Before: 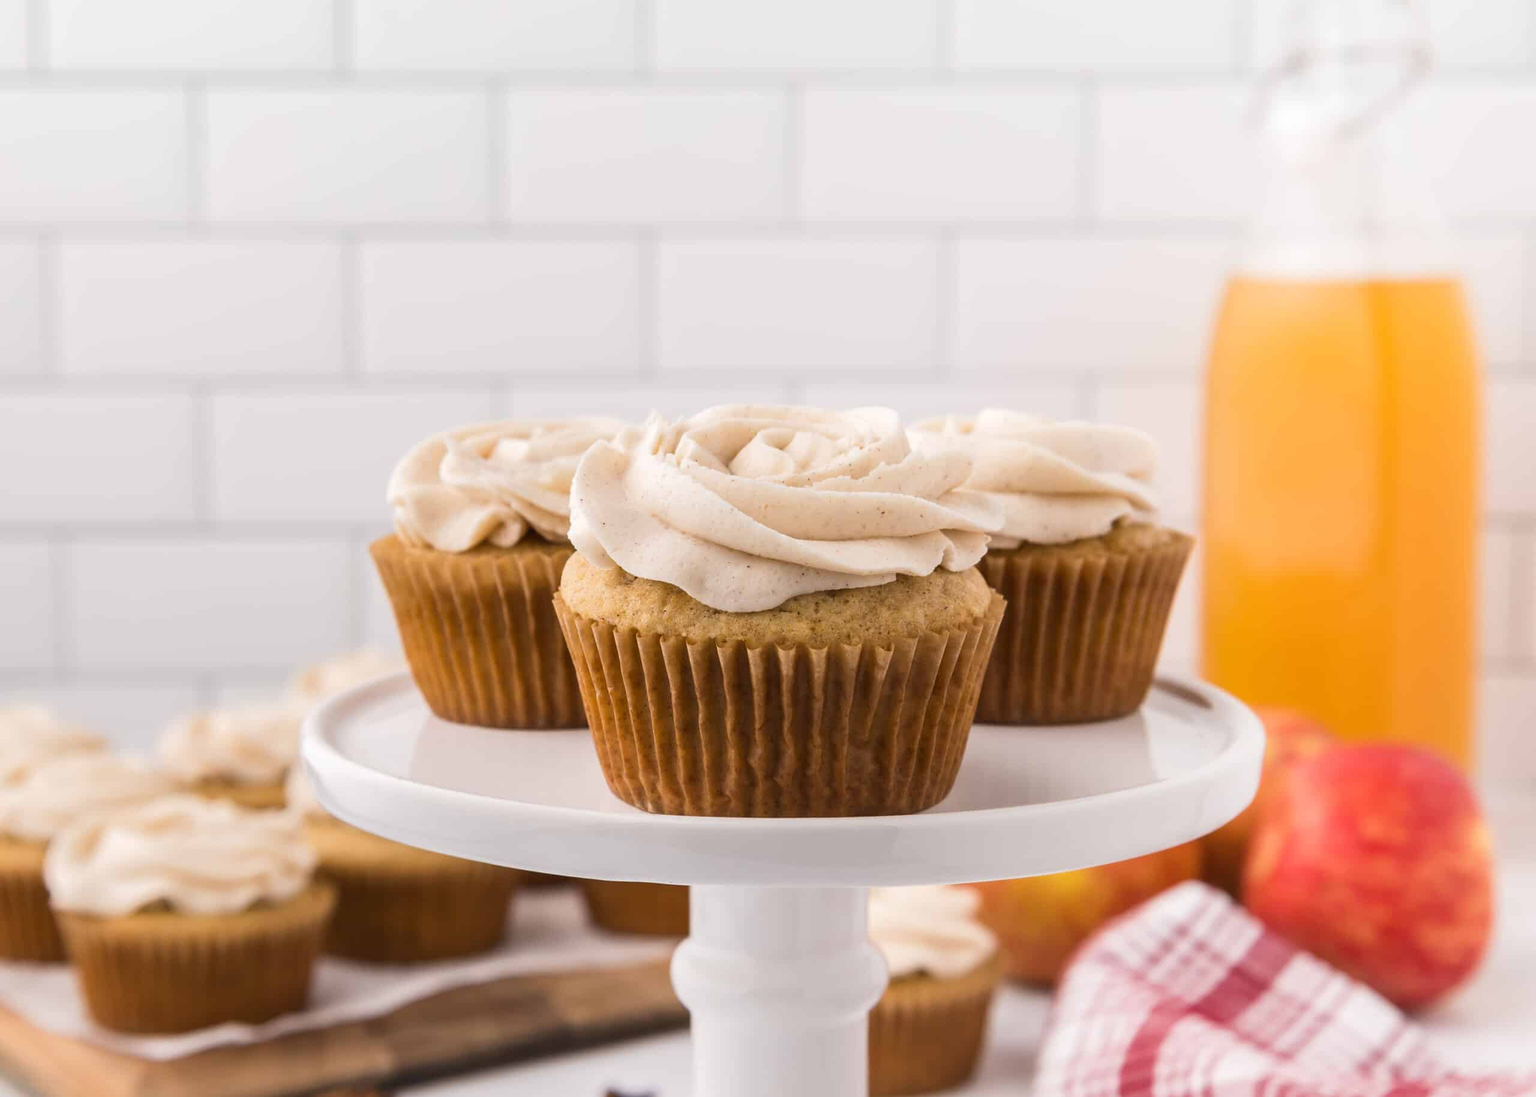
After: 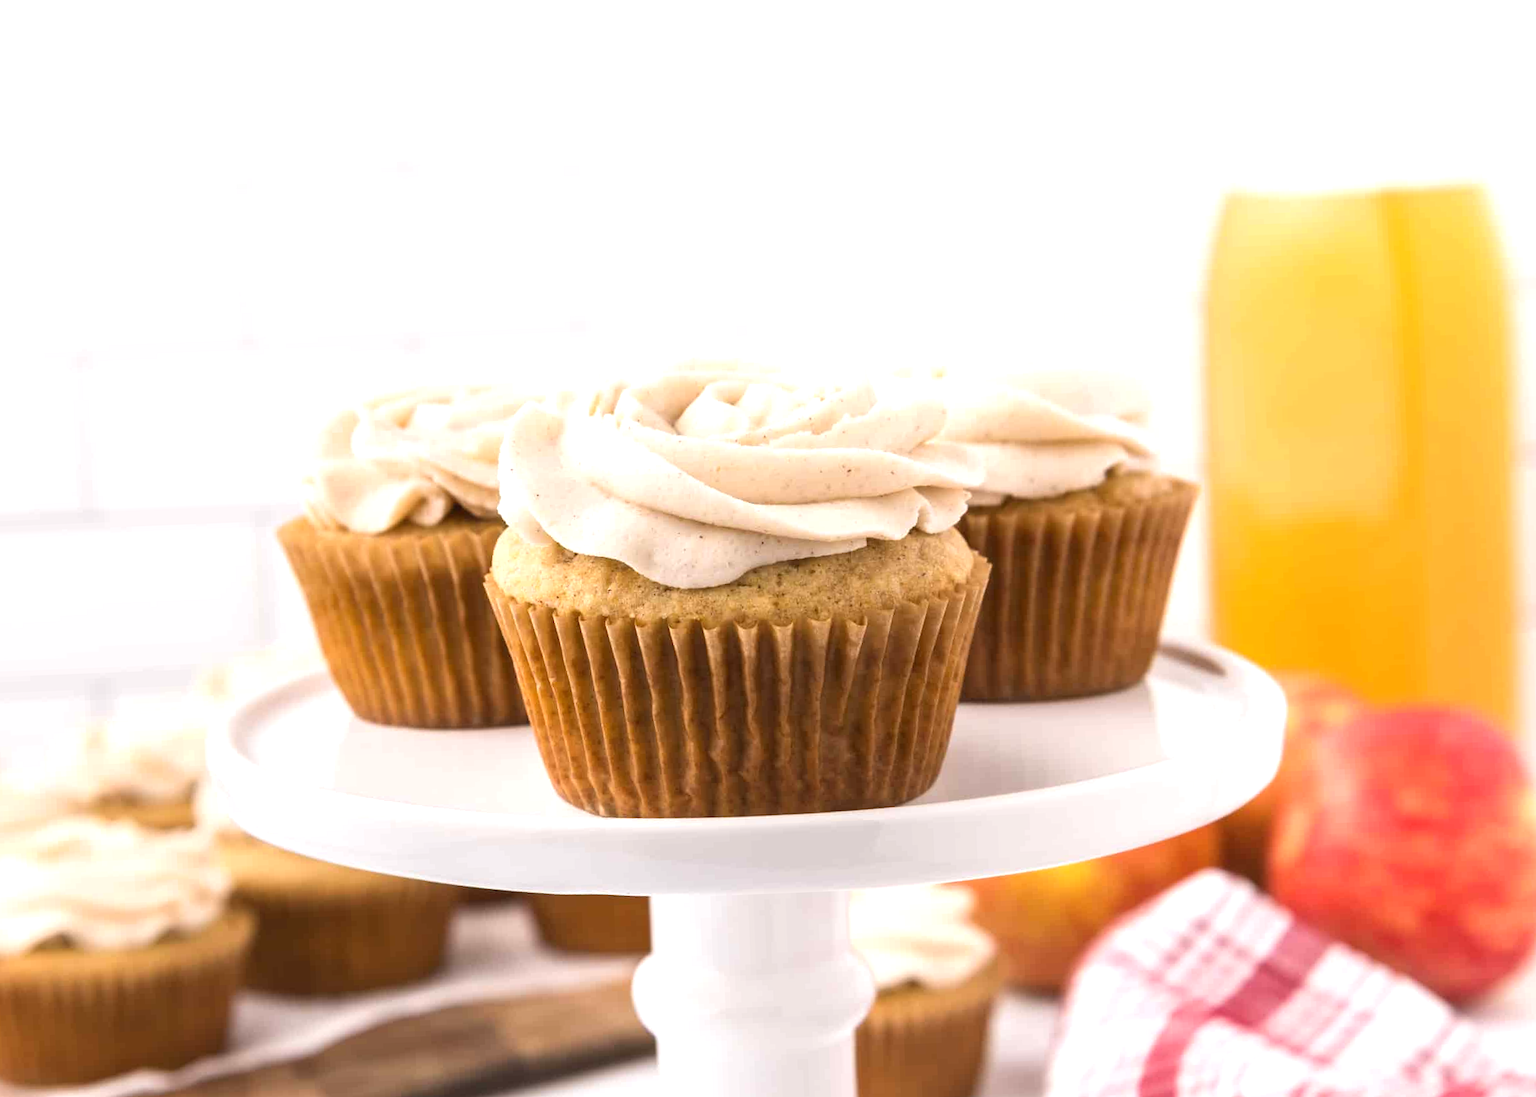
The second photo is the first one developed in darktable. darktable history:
crop and rotate: angle 2.25°, left 5.7%, top 5.702%
color correction: highlights b* 0.061
exposure: black level correction 0, exposure 0.6 EV, compensate exposure bias true, compensate highlight preservation false
